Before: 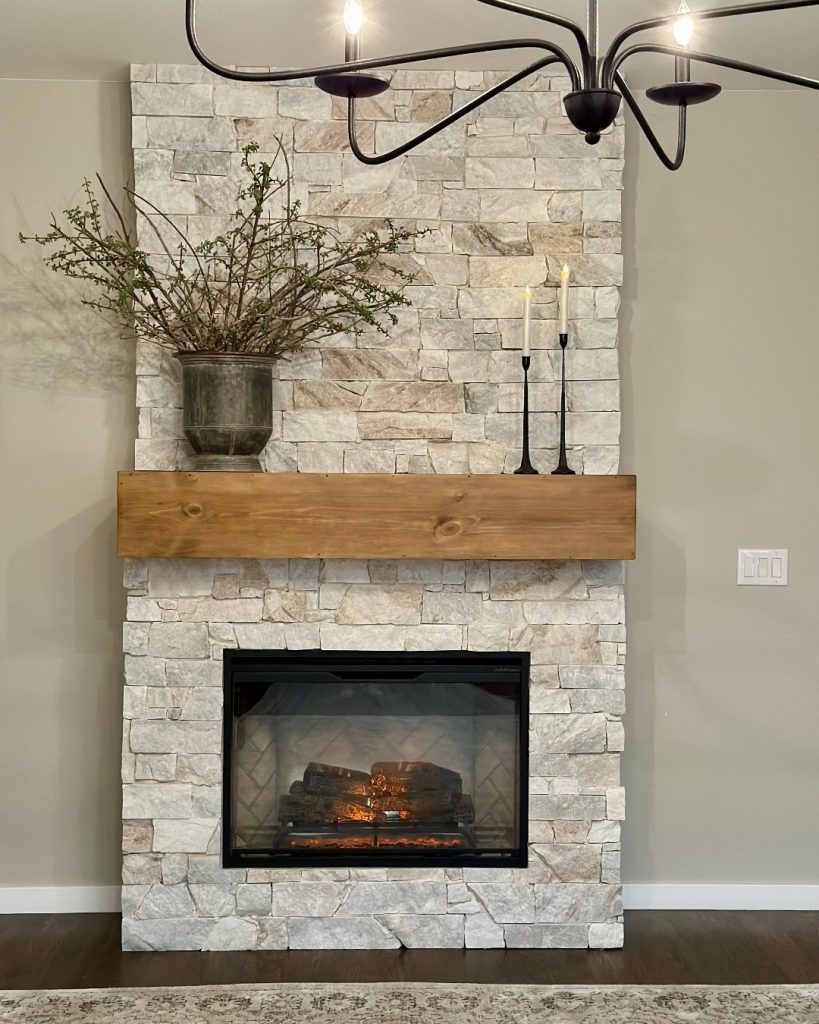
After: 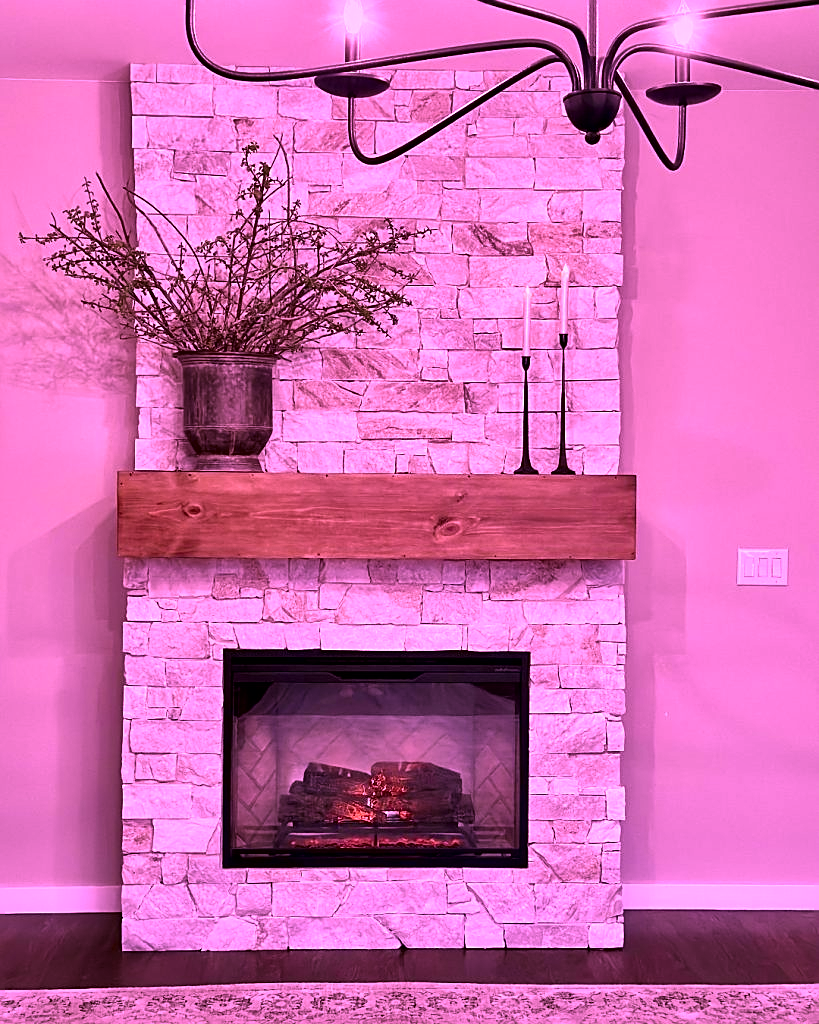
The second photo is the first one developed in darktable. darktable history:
color calibration: illuminant custom, x 0.261, y 0.52, temperature 7043.76 K, saturation algorithm version 1 (2020)
local contrast: mode bilateral grid, contrast 50, coarseness 50, detail 150%, midtone range 0.2
sharpen: on, module defaults
